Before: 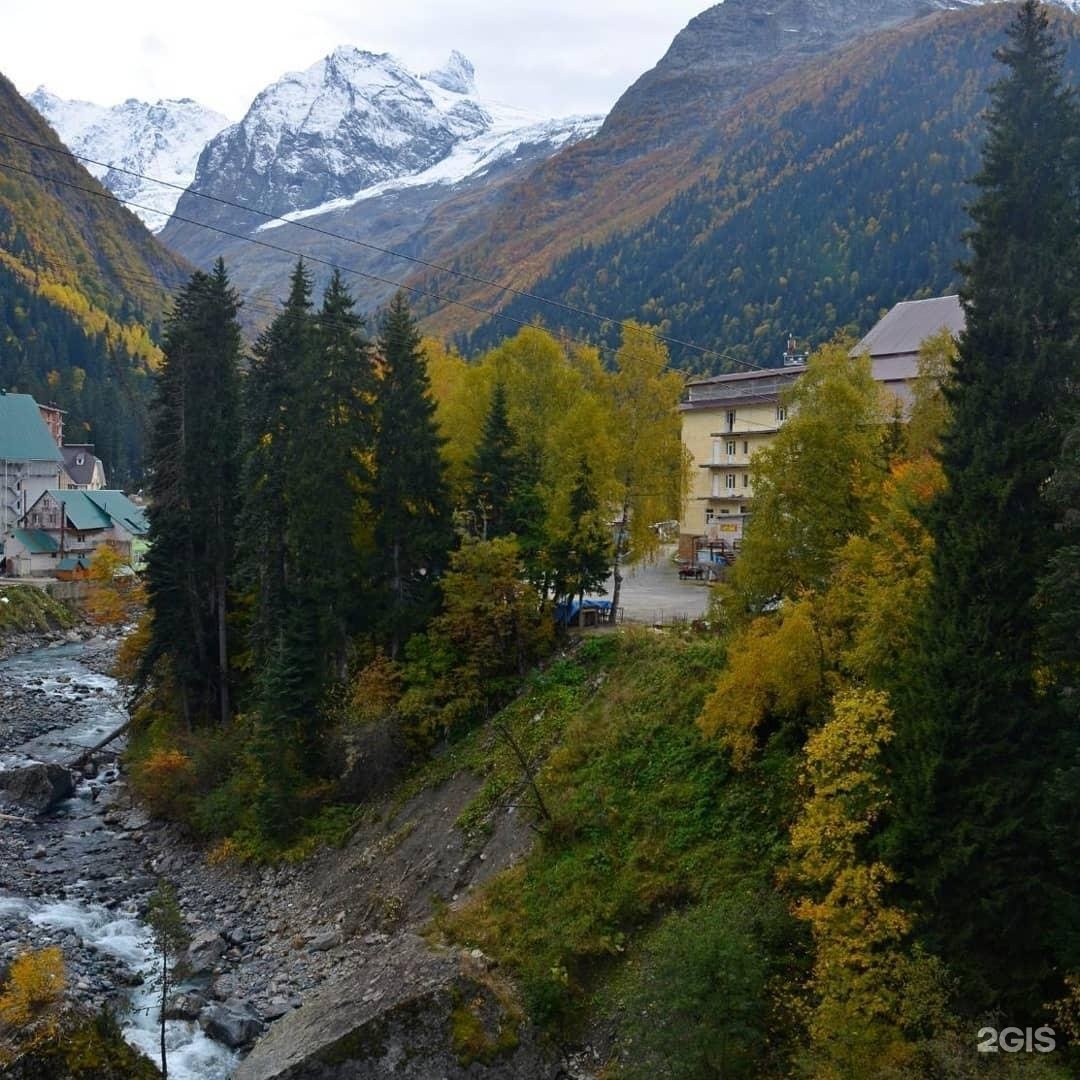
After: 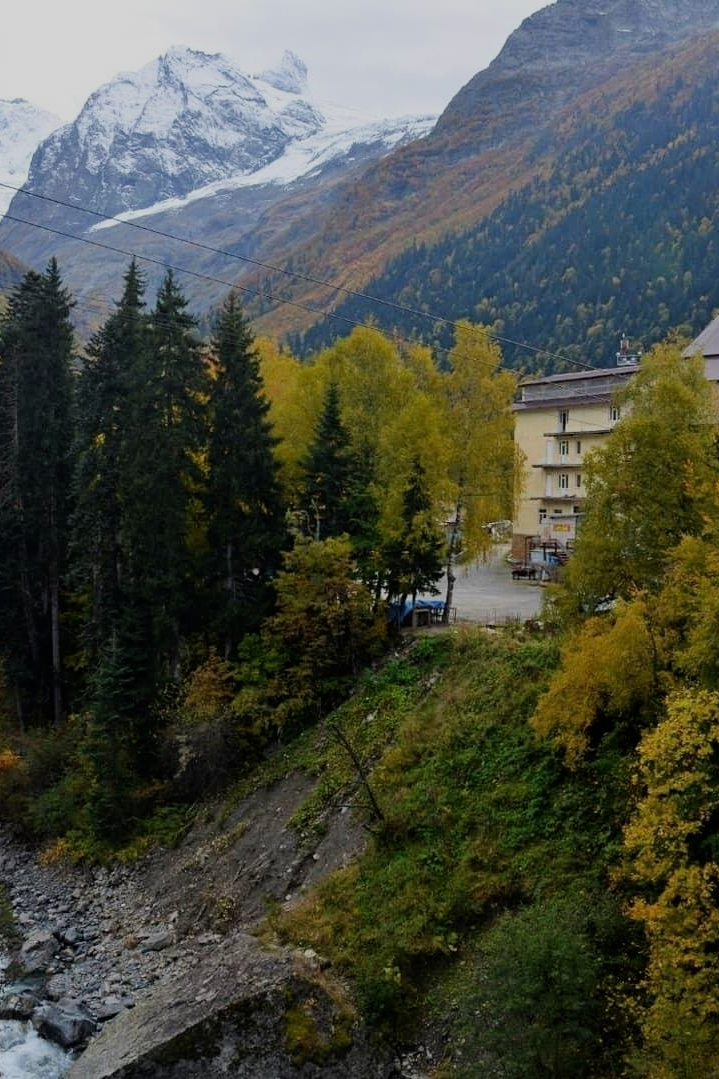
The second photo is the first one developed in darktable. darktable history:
crop and rotate: left 15.561%, right 17.808%
filmic rgb: black relative exposure -8.42 EV, white relative exposure 4.68 EV, threshold 5.94 EV, hardness 3.81, enable highlight reconstruction true
